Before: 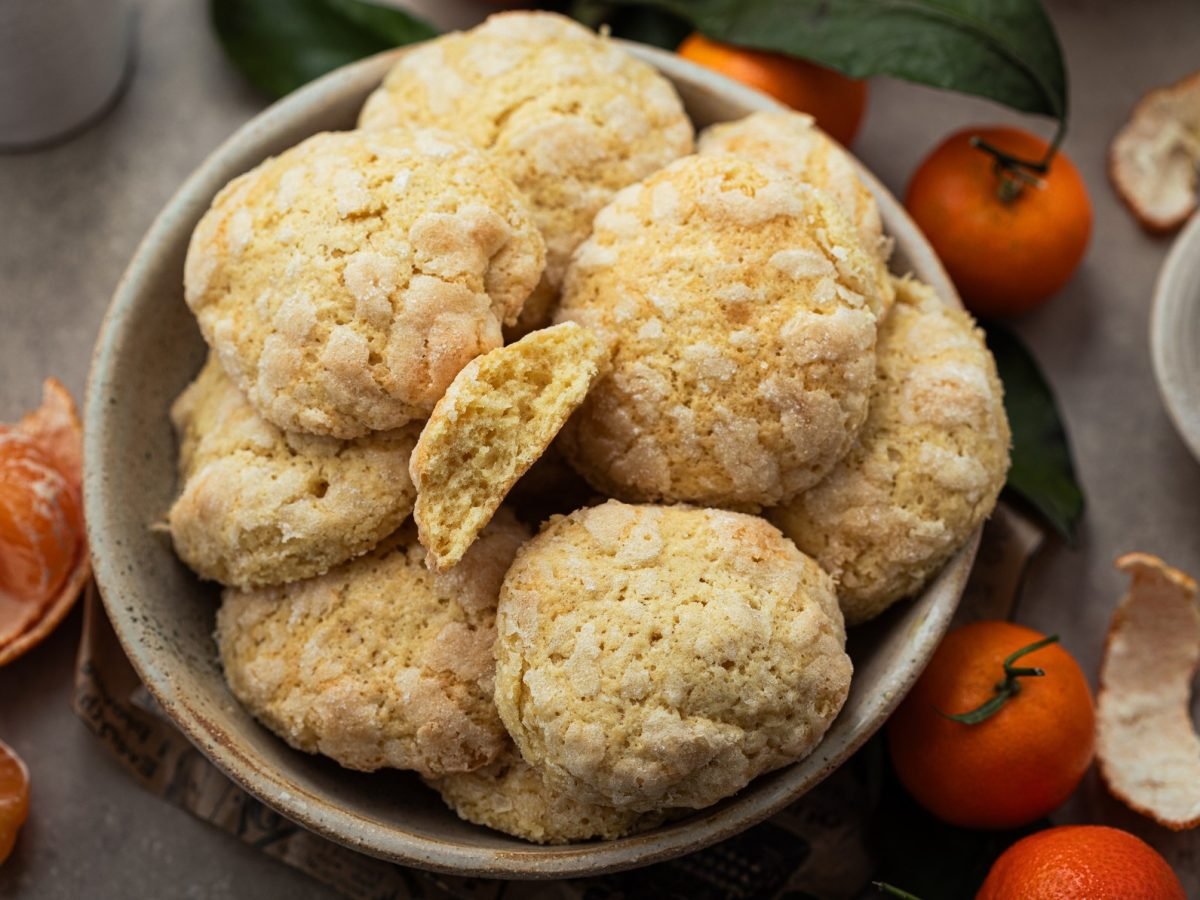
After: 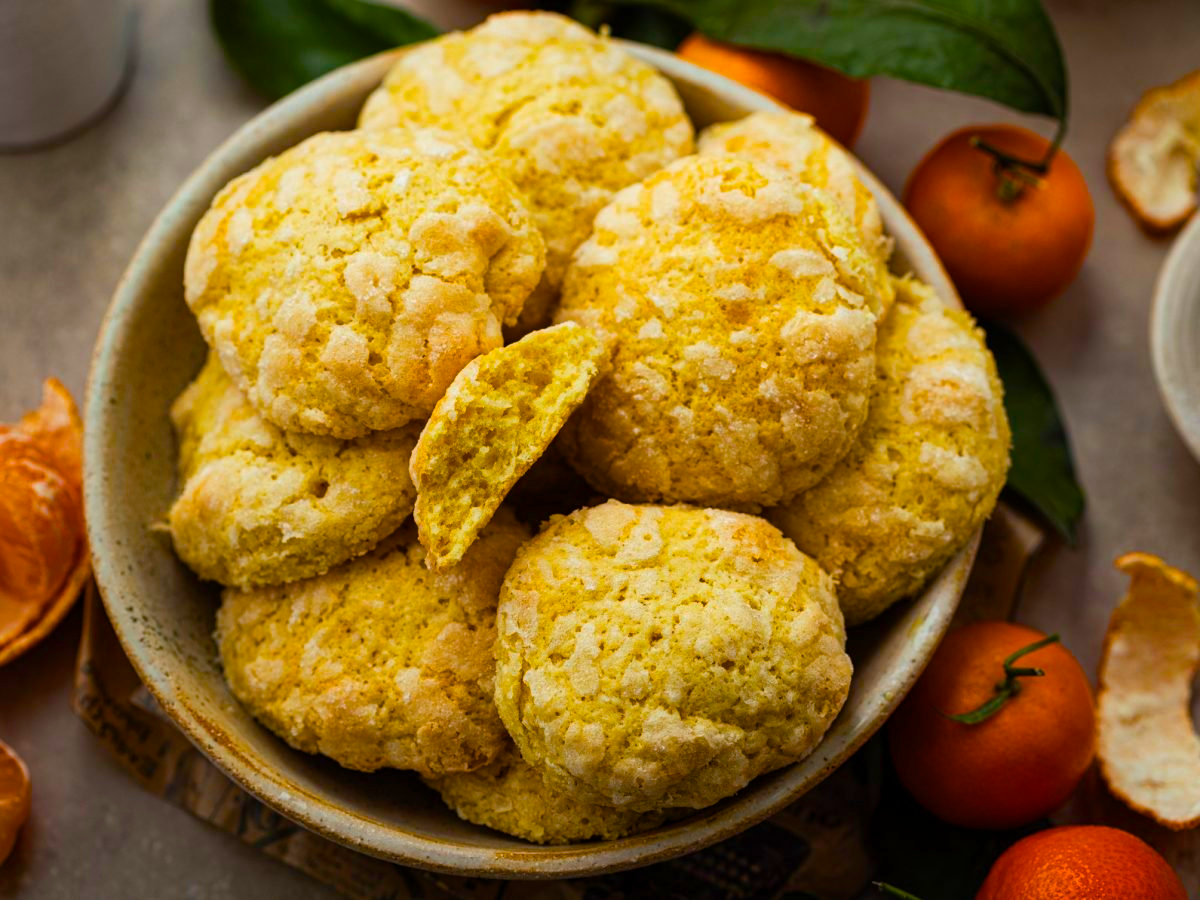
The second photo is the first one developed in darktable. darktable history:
color balance rgb: shadows lift › chroma 0.703%, shadows lift › hue 112°, linear chroma grading › global chroma 15.178%, perceptual saturation grading › global saturation 36.562%, perceptual saturation grading › shadows 35.122%, global vibrance 20%
